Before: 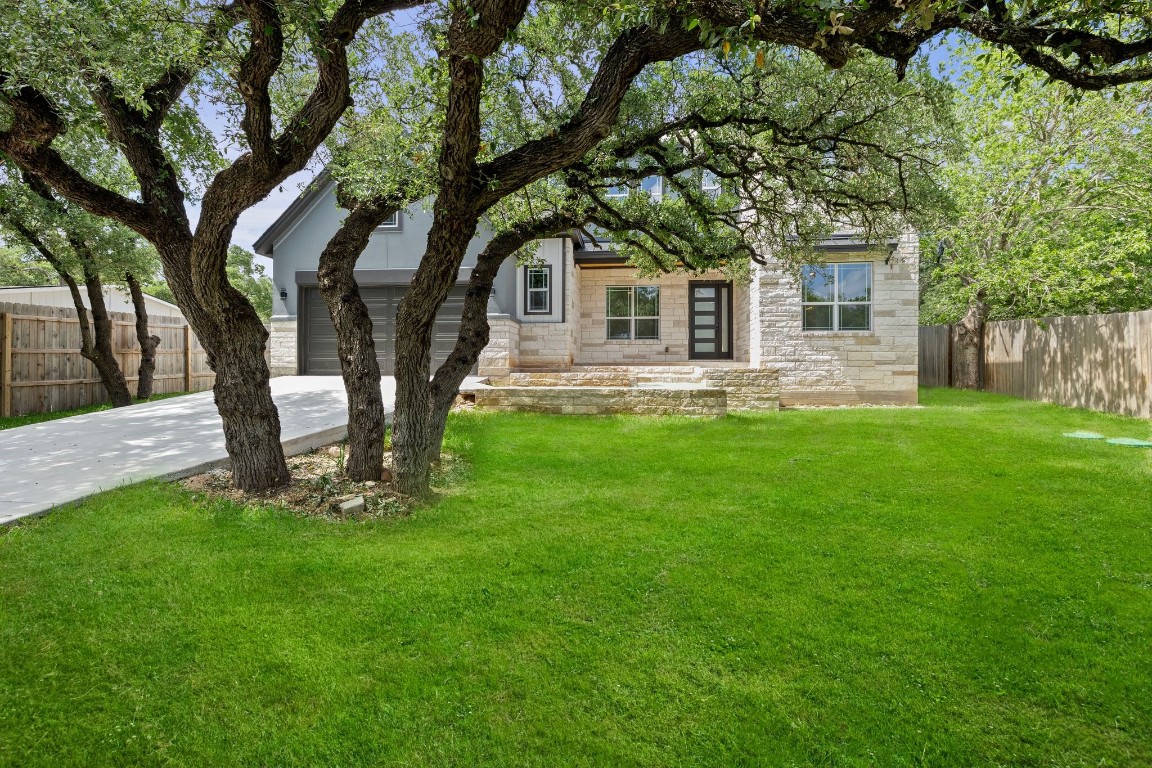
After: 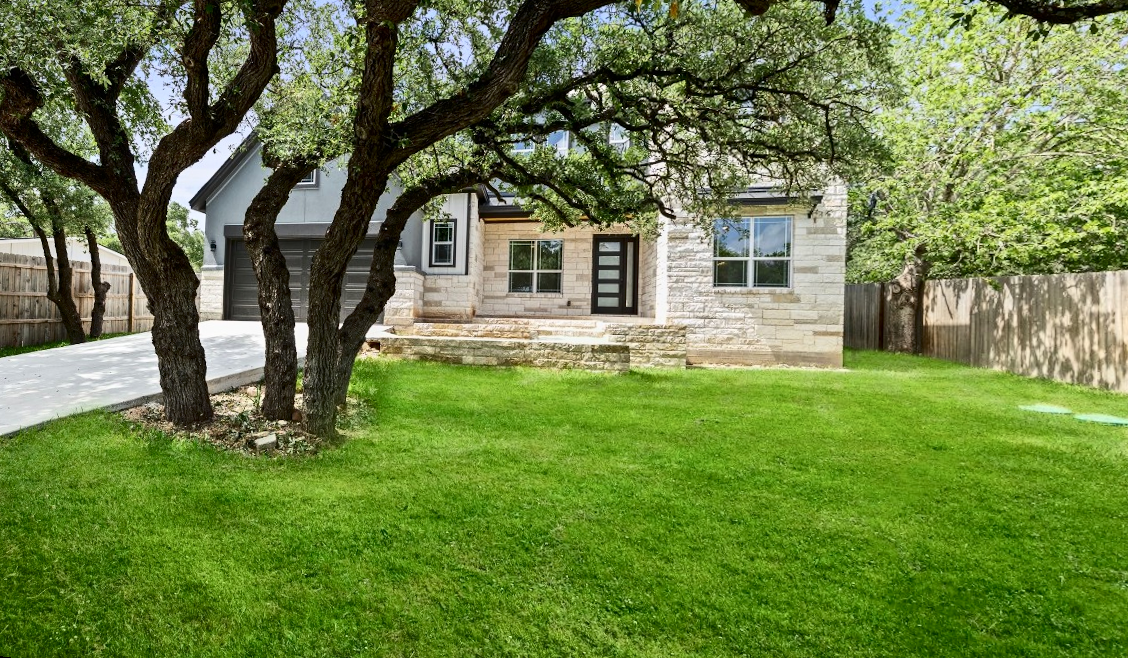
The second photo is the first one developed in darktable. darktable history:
contrast brightness saturation: contrast 0.28
rotate and perspective: rotation 1.69°, lens shift (vertical) -0.023, lens shift (horizontal) -0.291, crop left 0.025, crop right 0.988, crop top 0.092, crop bottom 0.842
crop: bottom 0.071%
